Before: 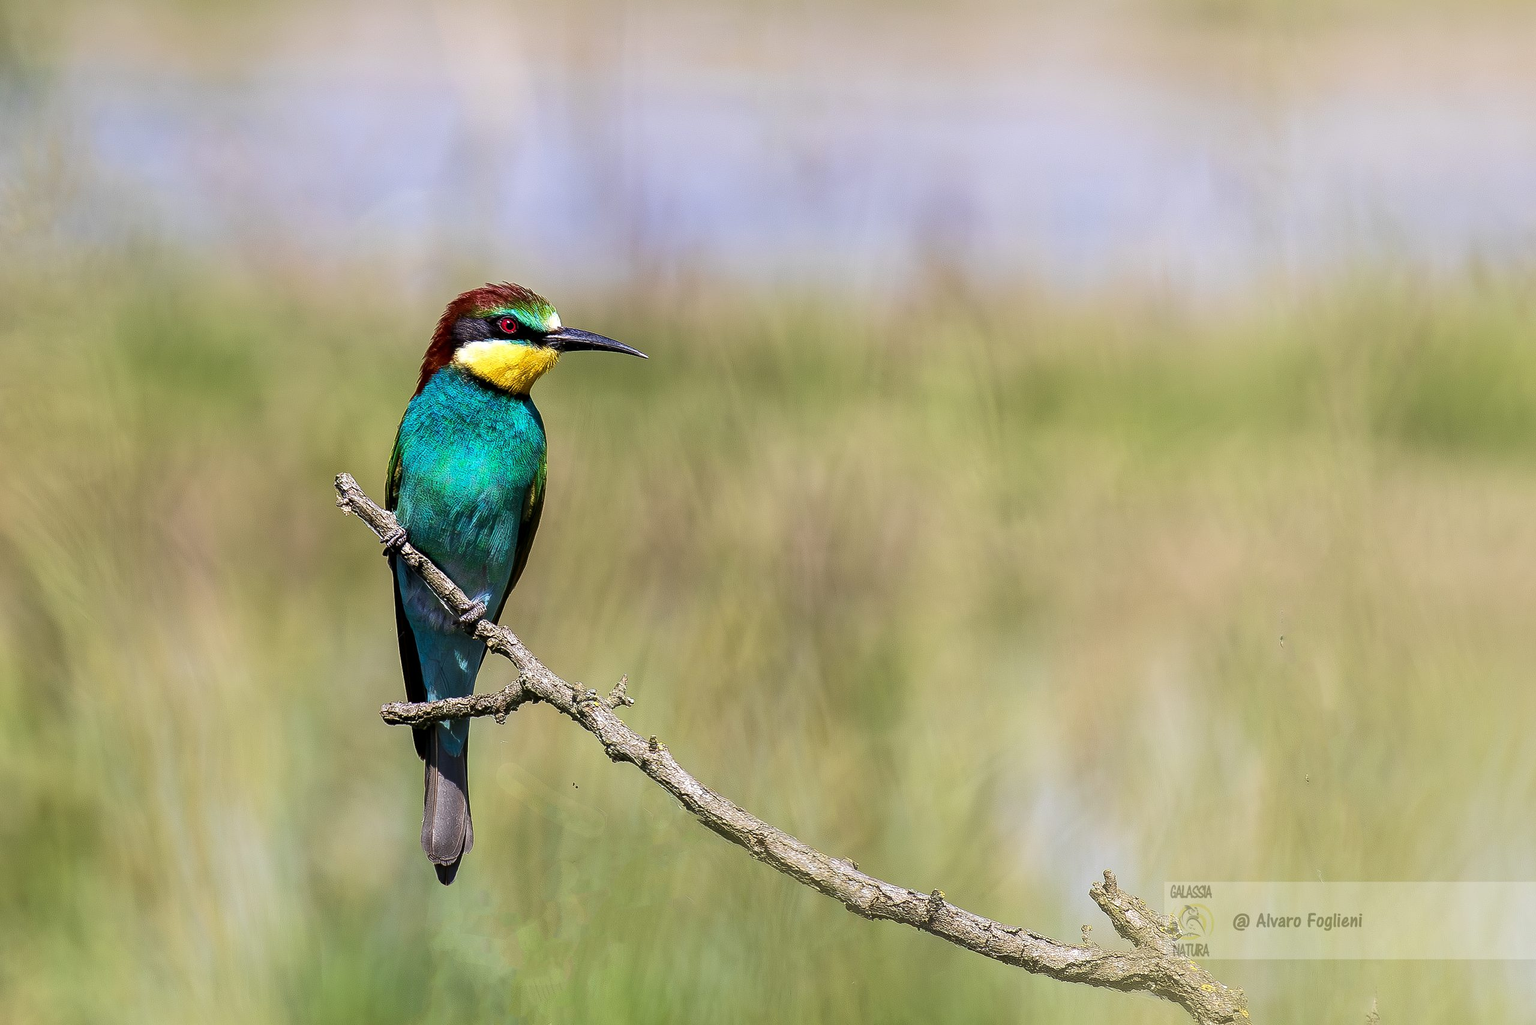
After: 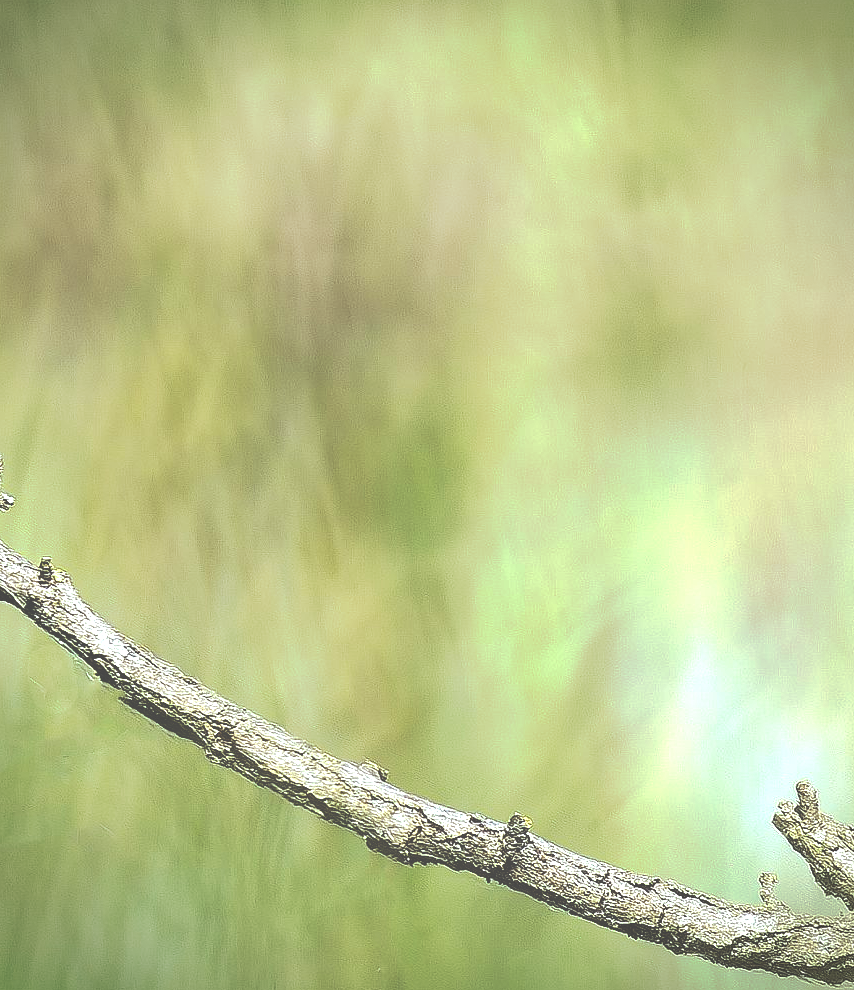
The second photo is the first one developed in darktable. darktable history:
vignetting: brightness -0.432, saturation -0.199, dithering 8-bit output
color balance rgb: highlights gain › luminance 20.094%, highlights gain › chroma 2.74%, highlights gain › hue 170.91°, global offset › luminance 0.277%, global offset › hue 170.74°, perceptual saturation grading › global saturation -0.689%, perceptual brilliance grading › global brilliance -5.734%, perceptual brilliance grading › highlights 24.777%, perceptual brilliance grading › mid-tones 7.311%, perceptual brilliance grading › shadows -4.692%
crop: left 40.749%, top 39.155%, right 25.861%, bottom 2.868%
tone curve: curves: ch0 [(0, 0) (0.003, 0.284) (0.011, 0.284) (0.025, 0.288) (0.044, 0.29) (0.069, 0.292) (0.1, 0.296) (0.136, 0.298) (0.177, 0.305) (0.224, 0.312) (0.277, 0.327) (0.335, 0.362) (0.399, 0.407) (0.468, 0.464) (0.543, 0.537) (0.623, 0.62) (0.709, 0.71) (0.801, 0.79) (0.898, 0.862) (1, 1)], preserve colors none
